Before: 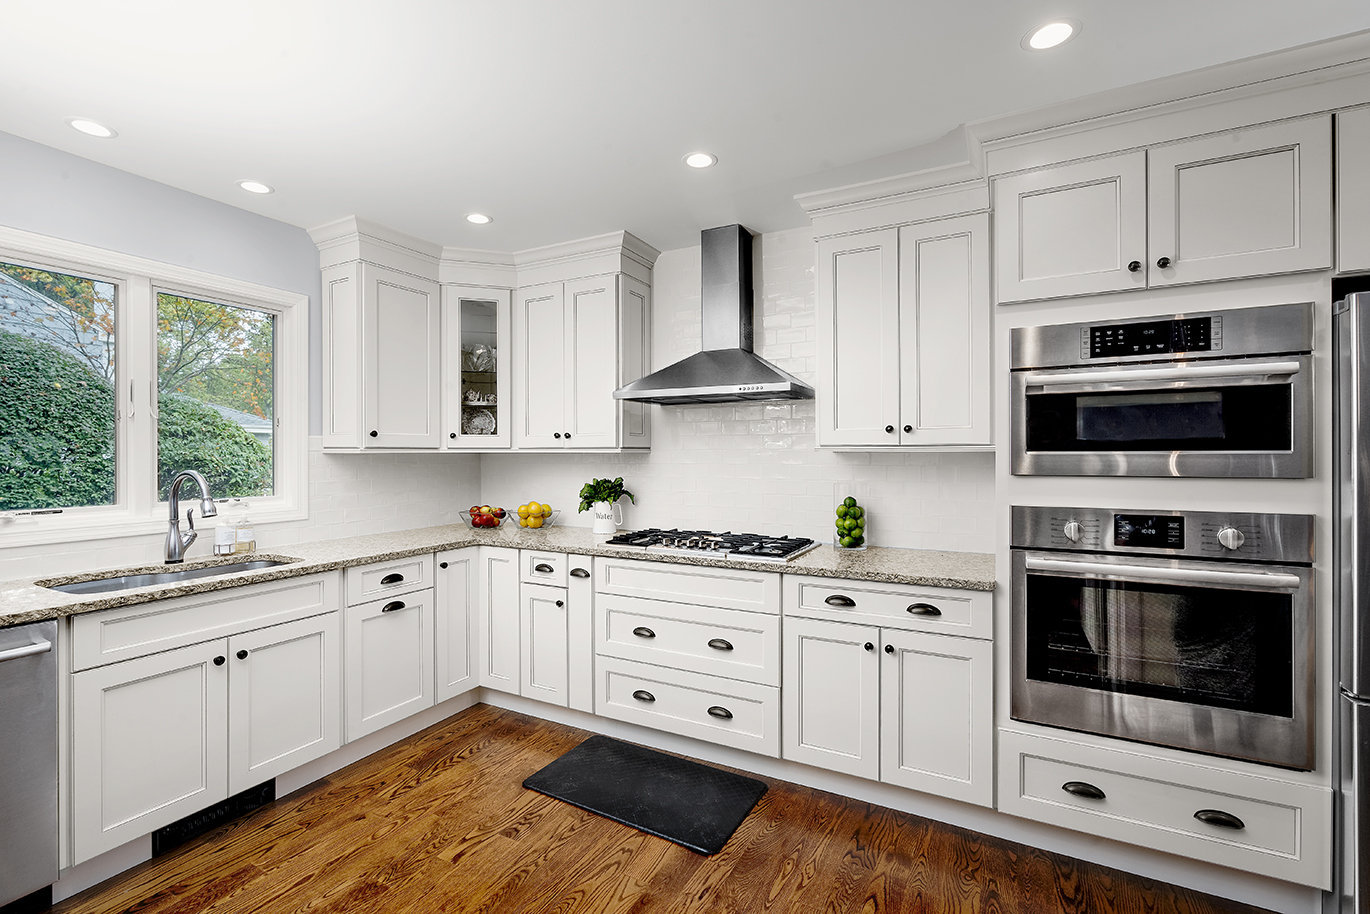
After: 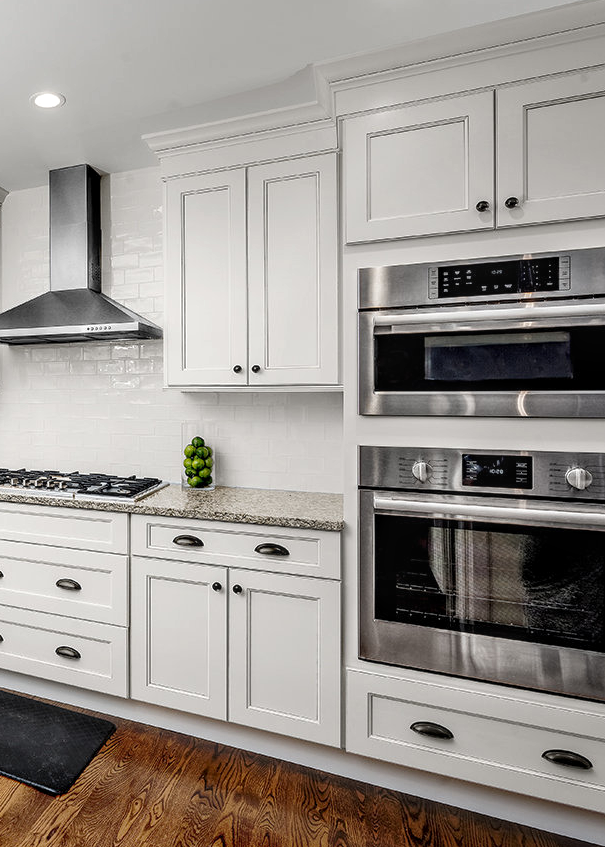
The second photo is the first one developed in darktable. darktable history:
local contrast: on, module defaults
crop: left 47.628%, top 6.643%, right 7.874%
